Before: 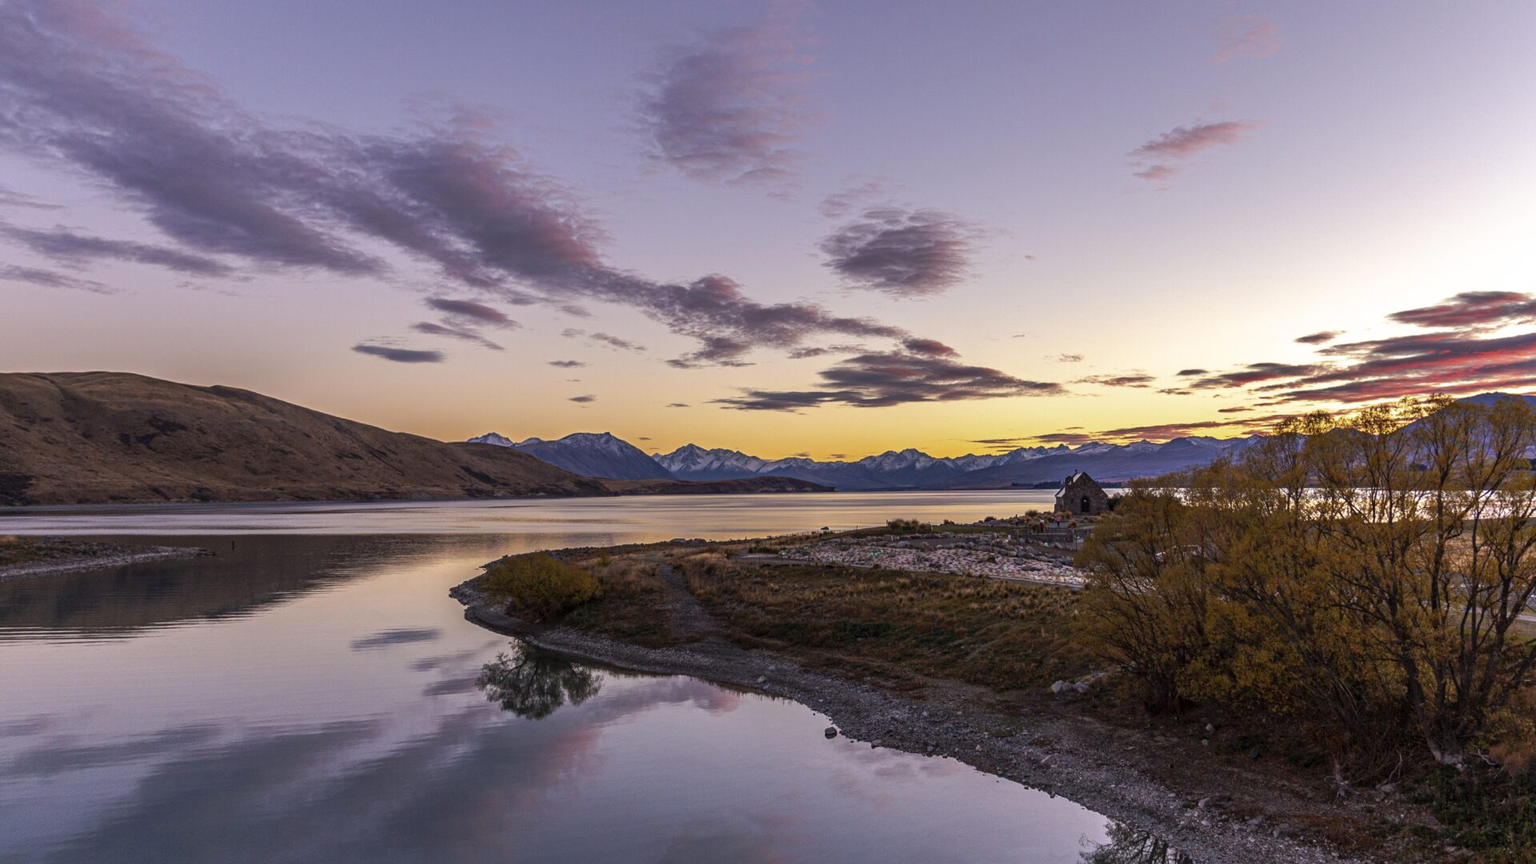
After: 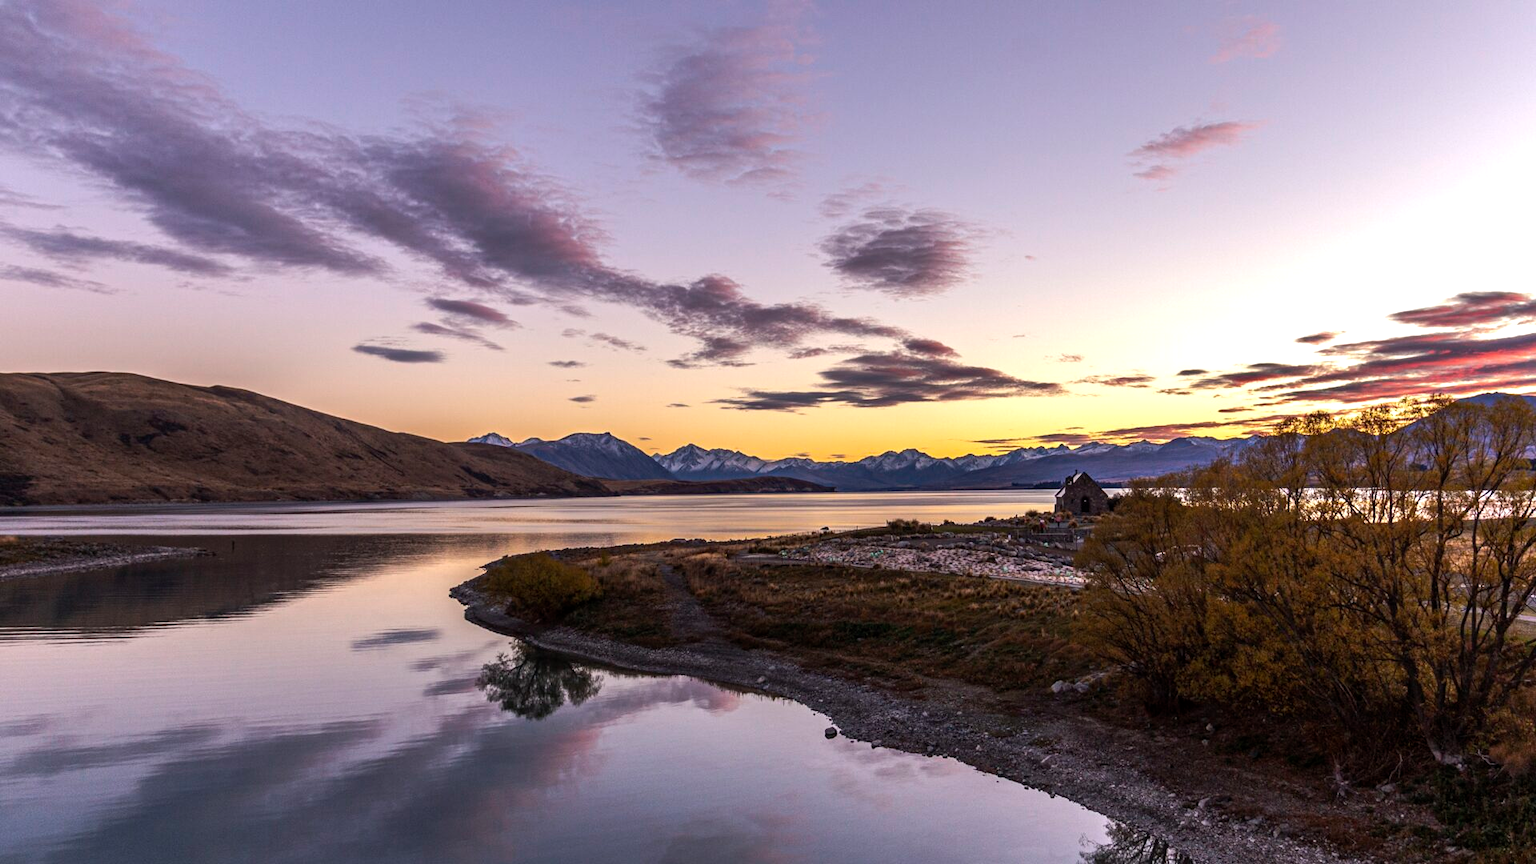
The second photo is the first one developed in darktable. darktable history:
tone equalizer: -8 EV -0.418 EV, -7 EV -0.359 EV, -6 EV -0.321 EV, -5 EV -0.204 EV, -3 EV 0.234 EV, -2 EV 0.362 EV, -1 EV 0.382 EV, +0 EV 0.399 EV, edges refinement/feathering 500, mask exposure compensation -1.57 EV, preserve details no
